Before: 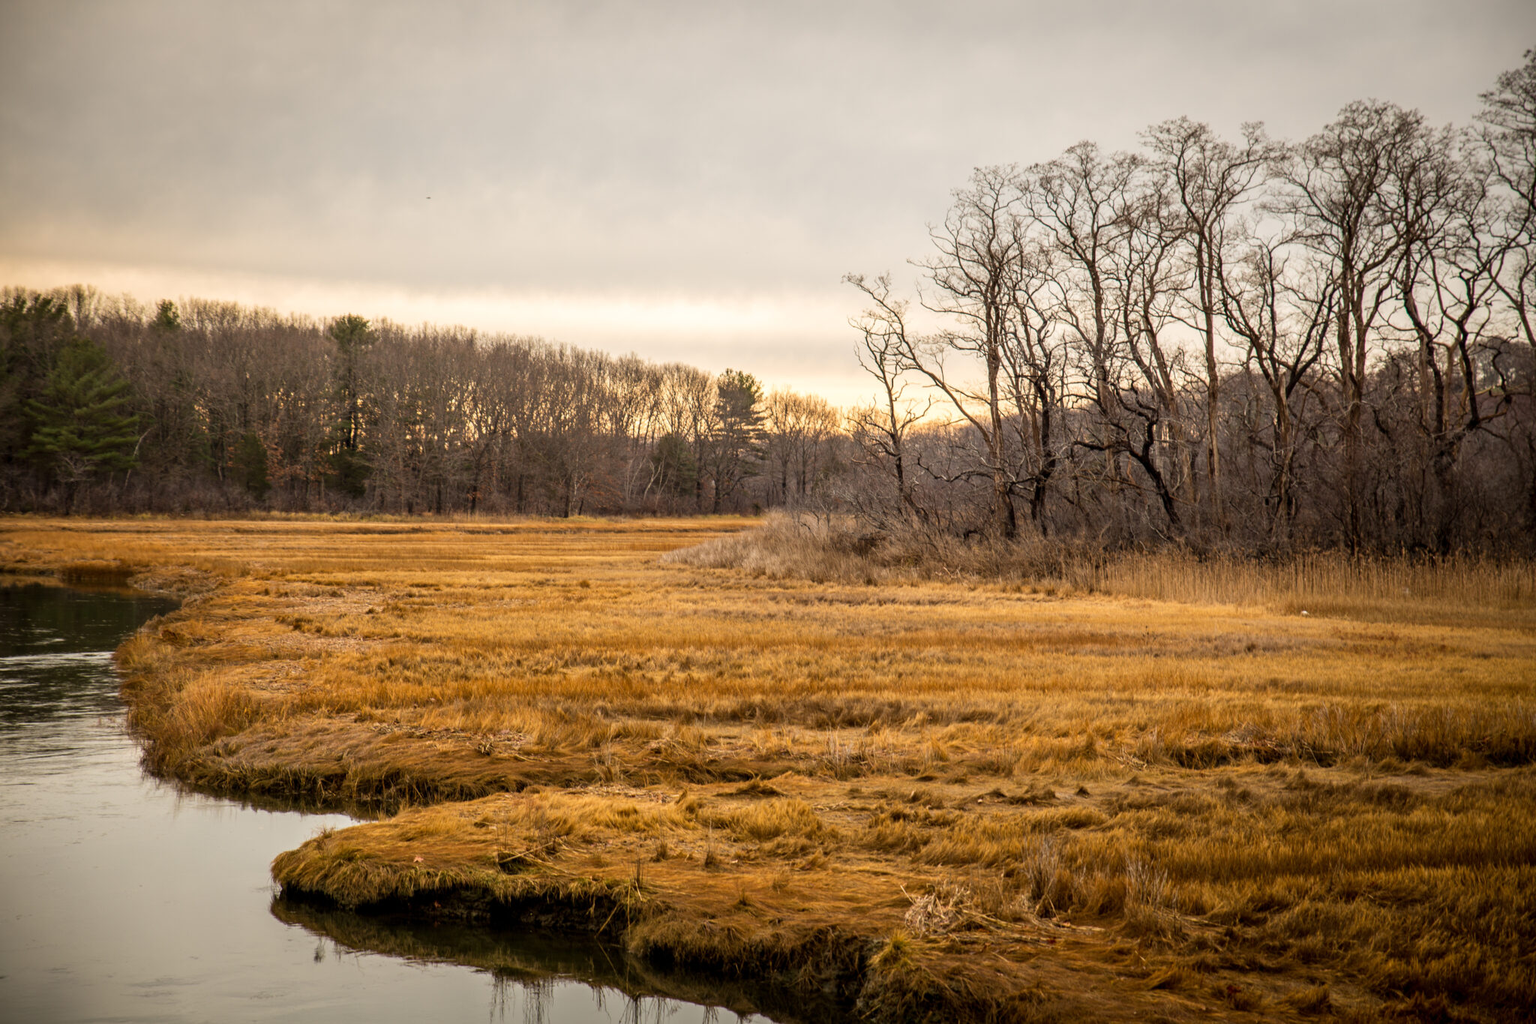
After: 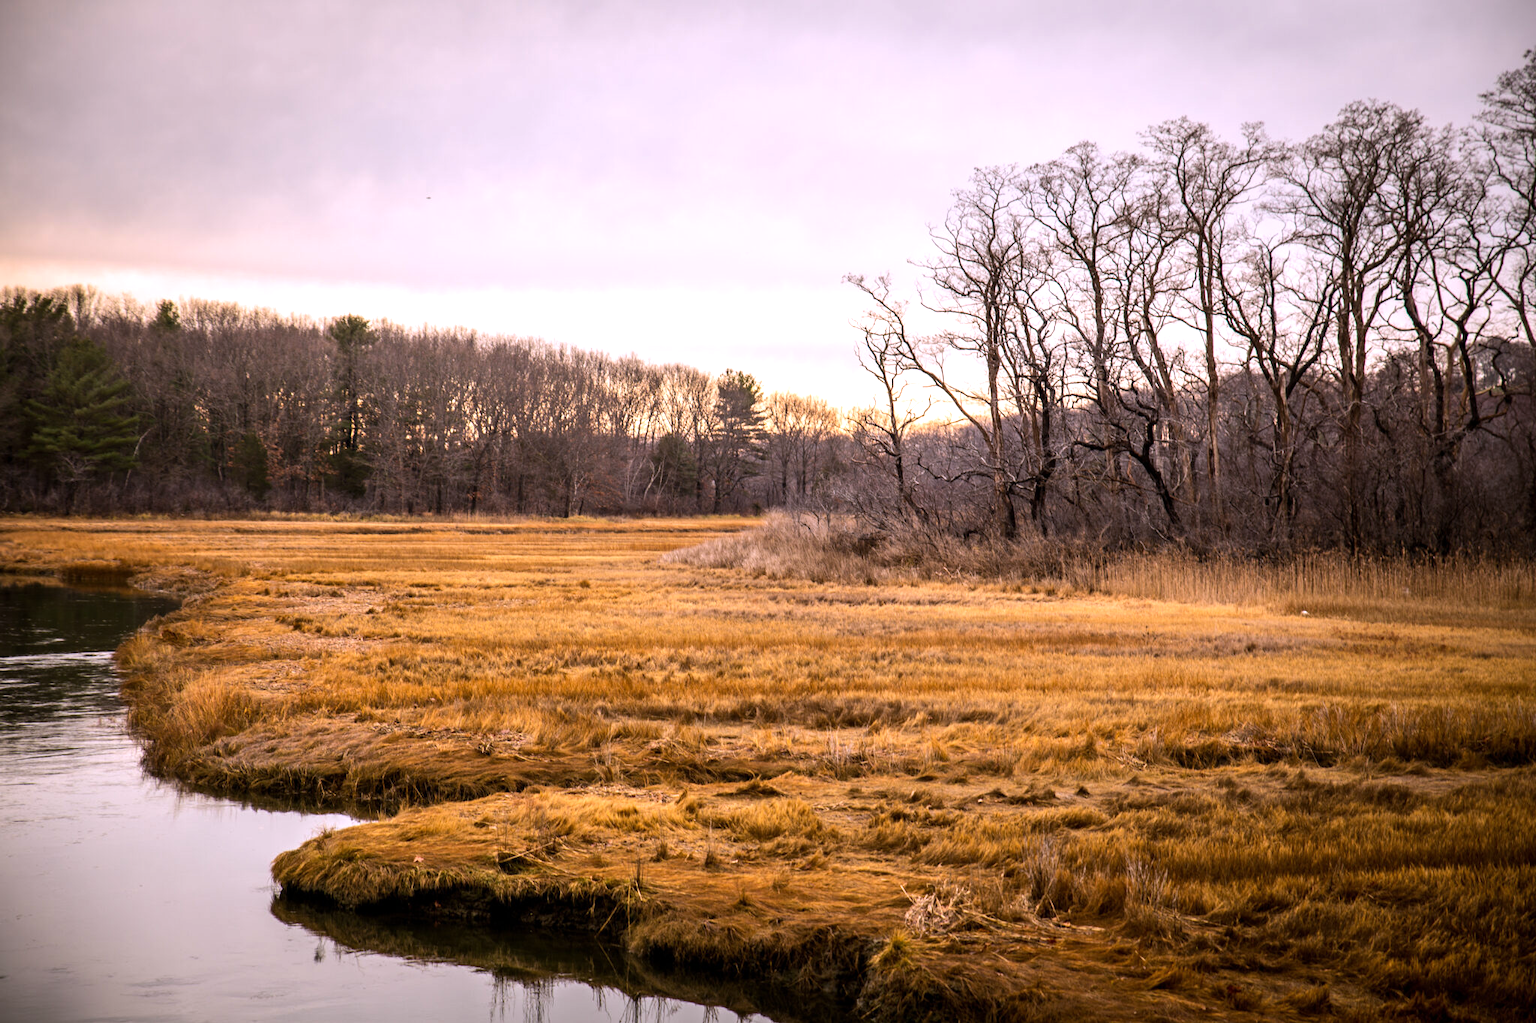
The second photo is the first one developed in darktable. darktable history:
tone equalizer: -8 EV -0.417 EV, -7 EV -0.389 EV, -6 EV -0.333 EV, -5 EV -0.222 EV, -3 EV 0.222 EV, -2 EV 0.333 EV, -1 EV 0.389 EV, +0 EV 0.417 EV, edges refinement/feathering 500, mask exposure compensation -1.57 EV, preserve details no
white balance: red 1.042, blue 1.17
